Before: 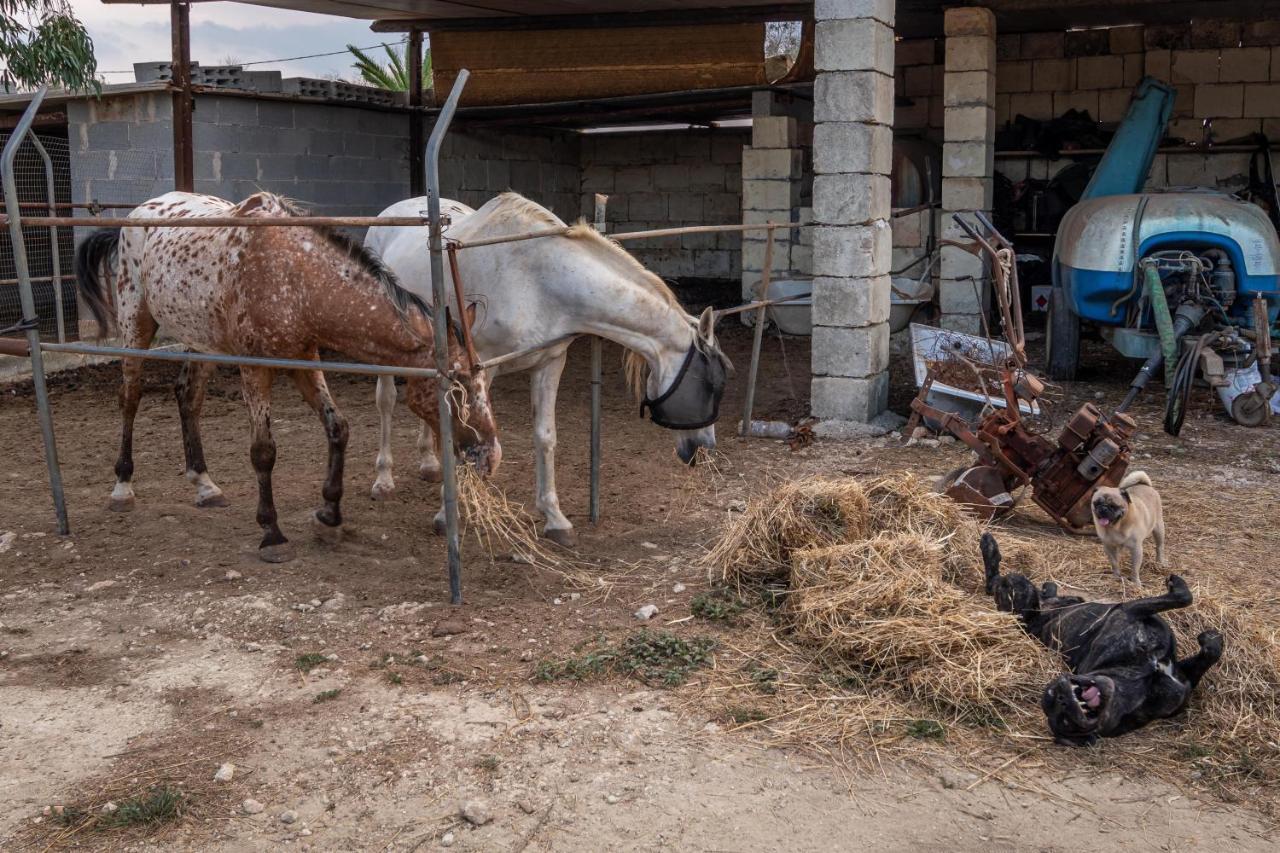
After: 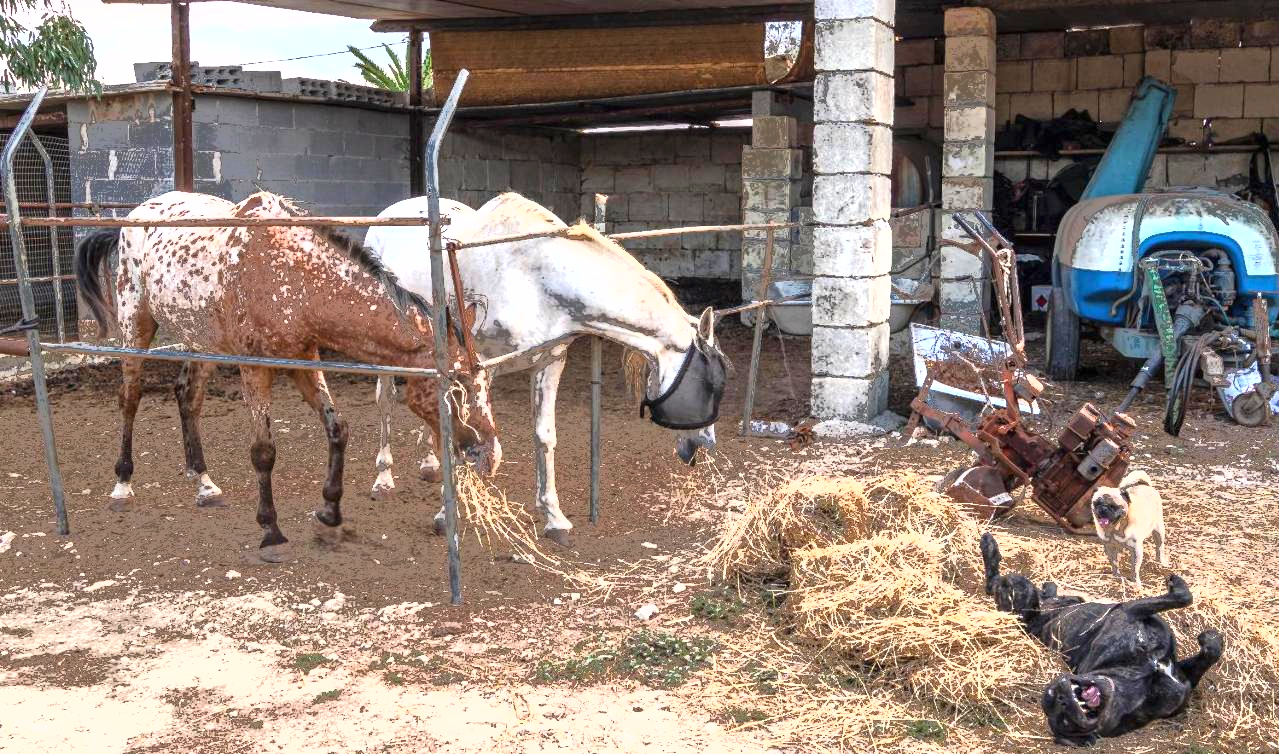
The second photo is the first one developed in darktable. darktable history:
crop and rotate: top 0%, bottom 11.49%
fill light: exposure -0.73 EV, center 0.69, width 2.2
exposure: black level correction 0, exposure 1.6 EV, compensate exposure bias true, compensate highlight preservation false
